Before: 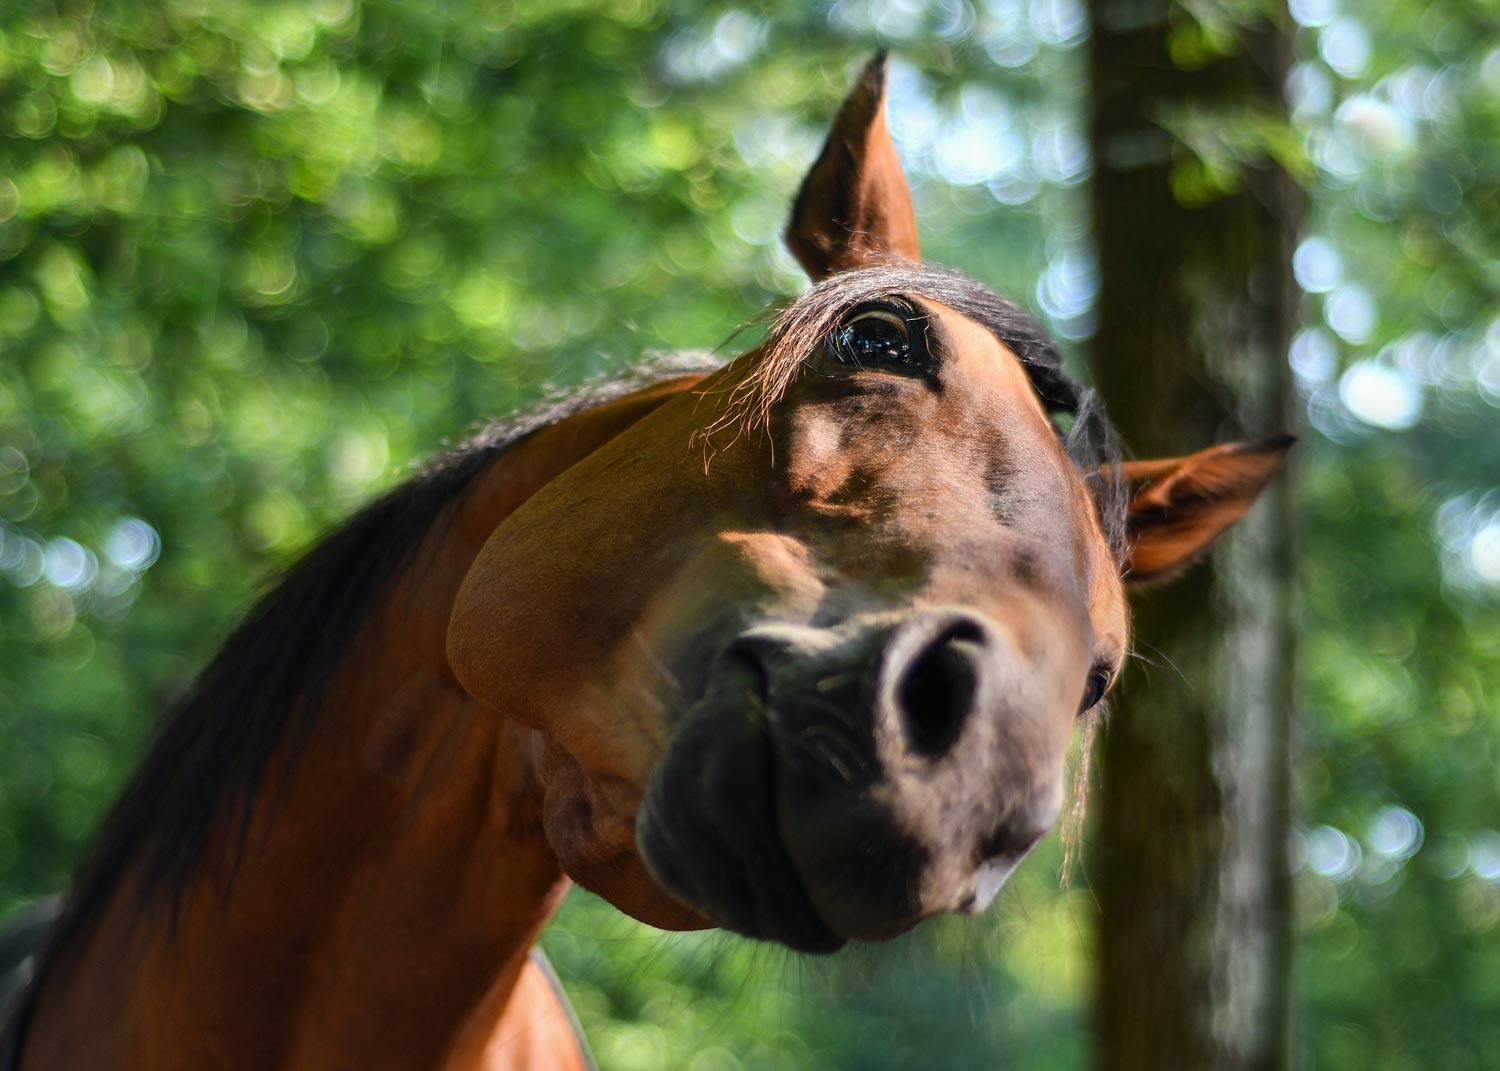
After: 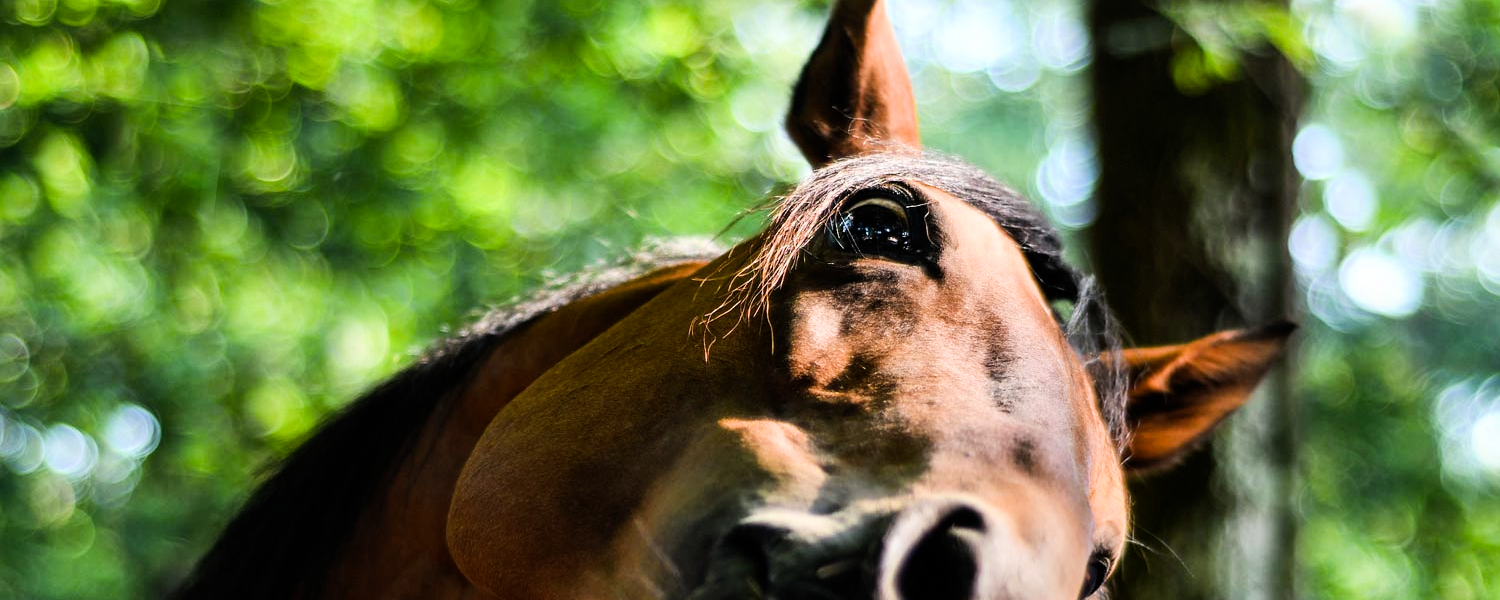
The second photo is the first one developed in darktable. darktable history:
crop and rotate: top 10.588%, bottom 33.367%
filmic rgb: black relative exposure -7.65 EV, white relative exposure 4.56 EV, threshold 3.03 EV, hardness 3.61, enable highlight reconstruction true
color balance rgb: shadows lift › luminance -20.361%, perceptual saturation grading › global saturation 10.105%, perceptual brilliance grading › highlights 47.532%, perceptual brilliance grading › mid-tones 21.774%, perceptual brilliance grading › shadows -6.372%
